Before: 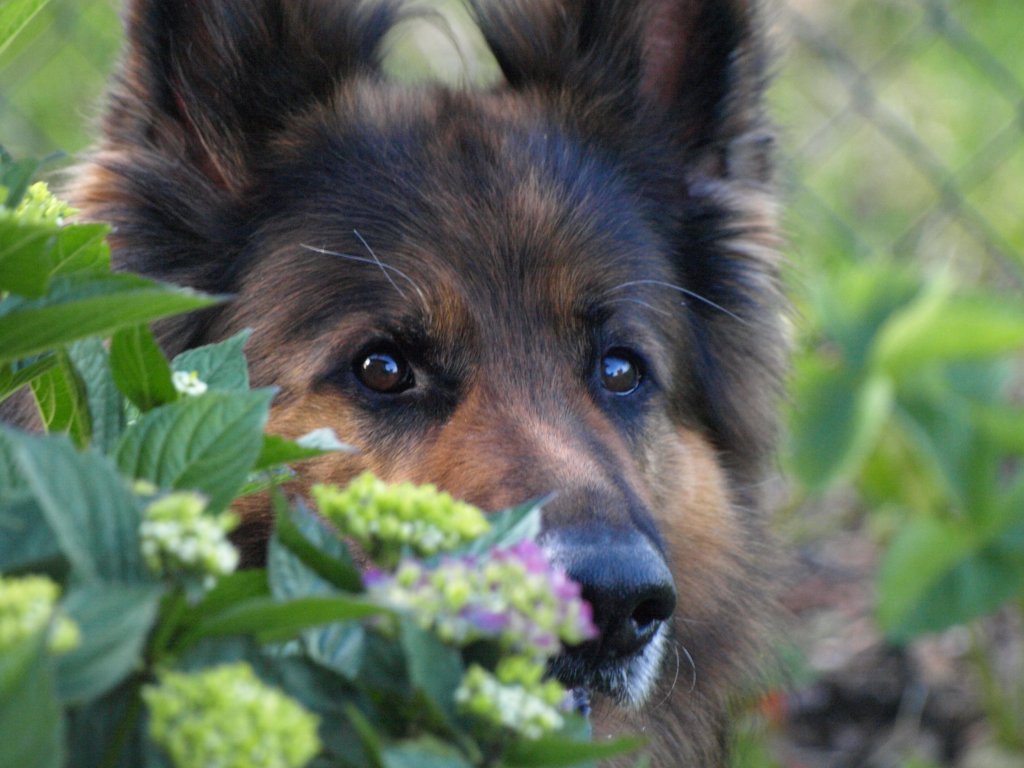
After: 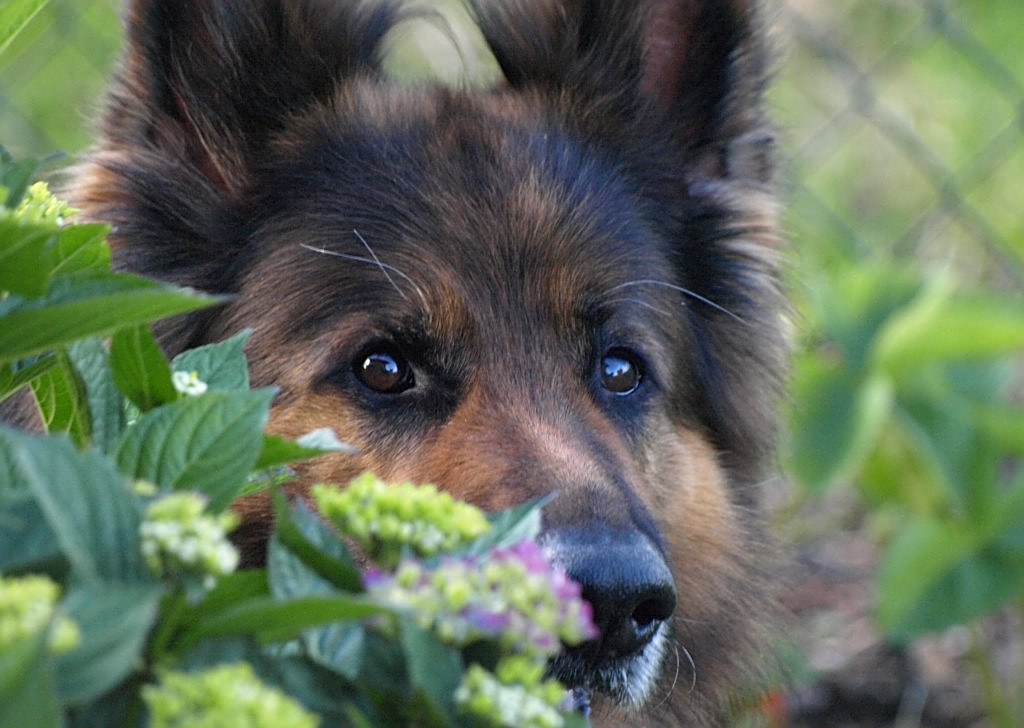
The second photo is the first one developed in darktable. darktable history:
sharpen: on, module defaults
crop and rotate: top 0.002%, bottom 5.11%
